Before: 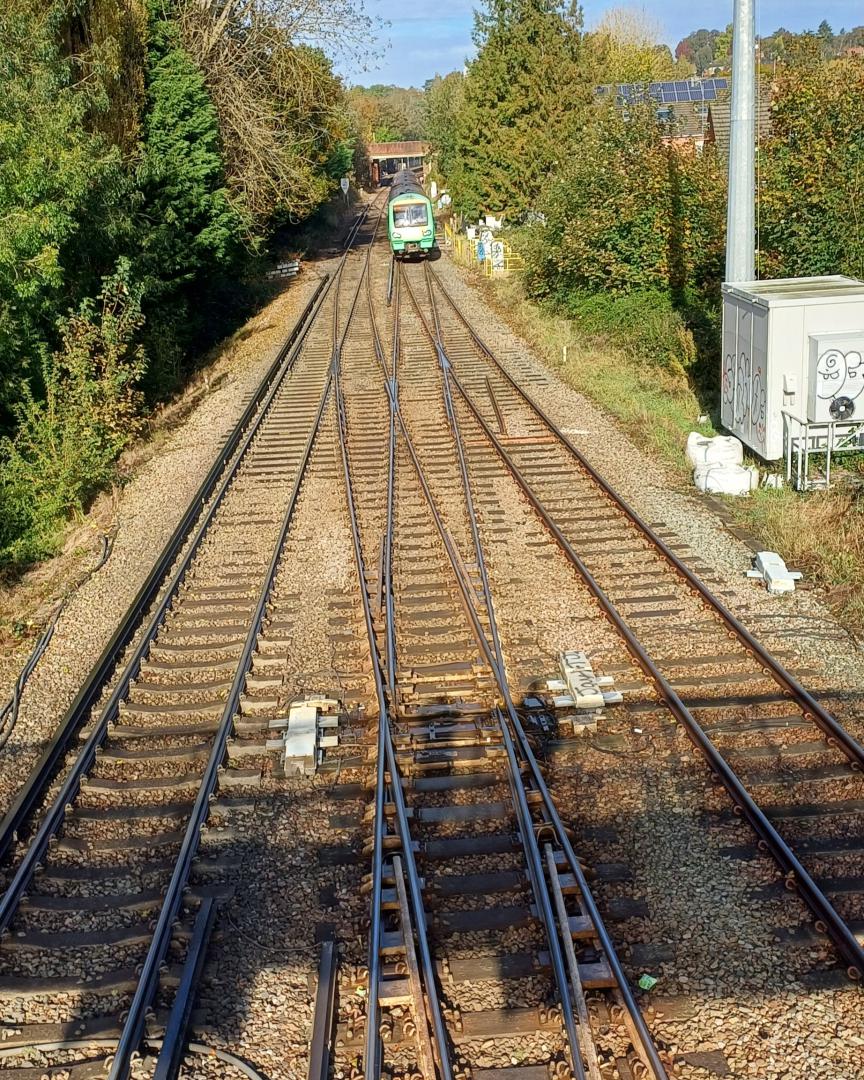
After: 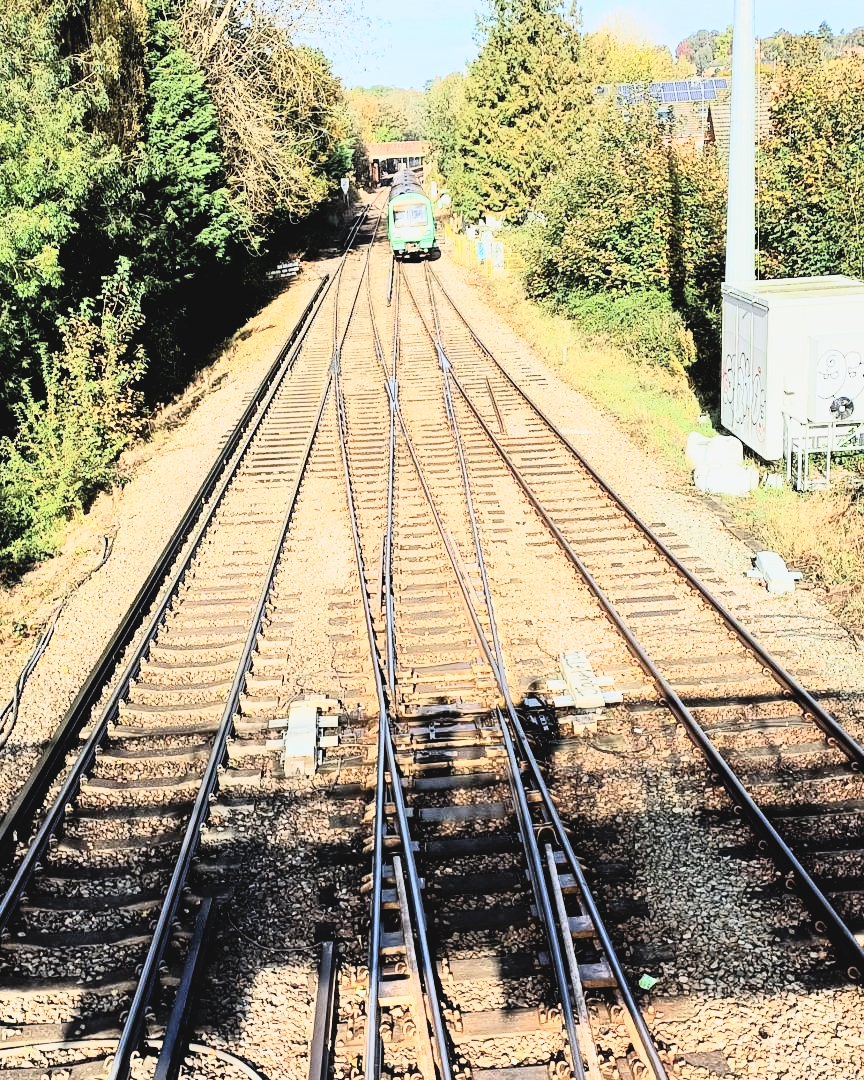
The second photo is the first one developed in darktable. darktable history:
white balance: red 0.988, blue 1.017
exposure: exposure 0.3 EV, compensate highlight preservation false
filmic rgb: black relative exposure -5 EV, white relative exposure 3.5 EV, hardness 3.19, contrast 1.4, highlights saturation mix -30%
tone curve: curves: ch0 [(0, 0.052) (0.207, 0.35) (0.392, 0.592) (0.54, 0.803) (0.725, 0.922) (0.99, 0.974)], color space Lab, independent channels, preserve colors none
